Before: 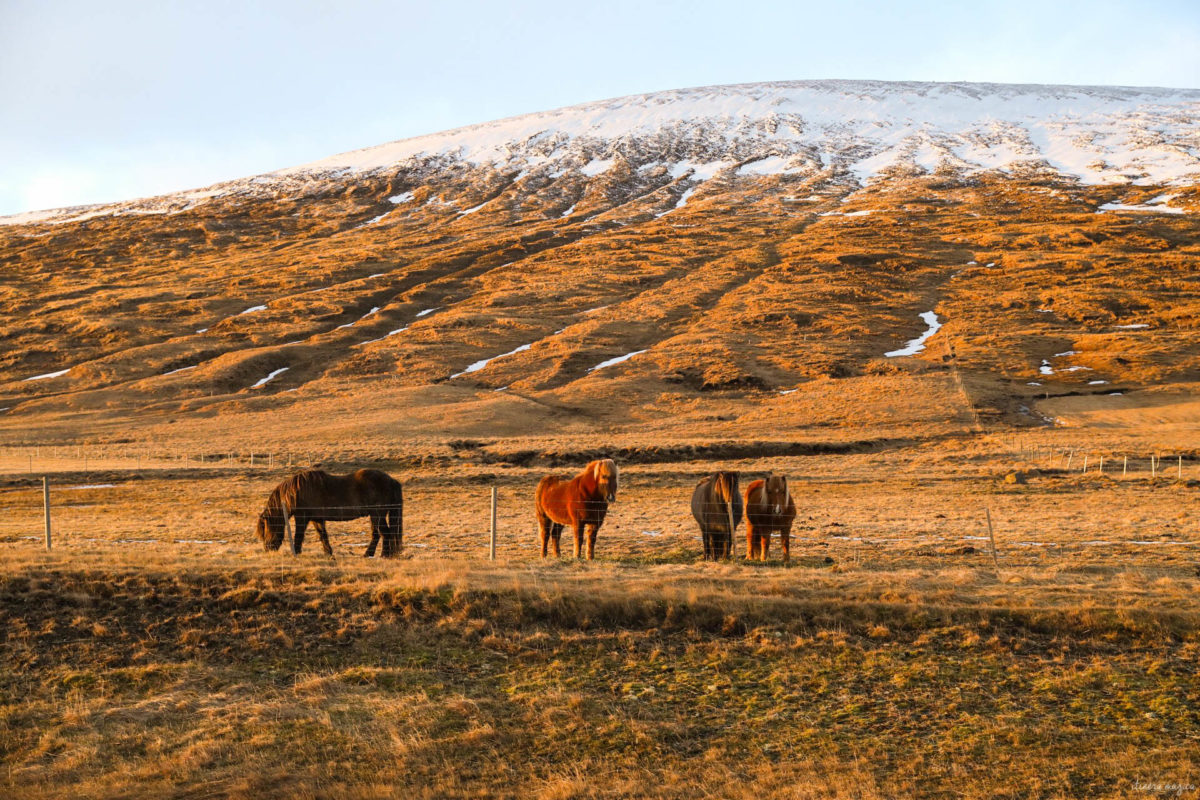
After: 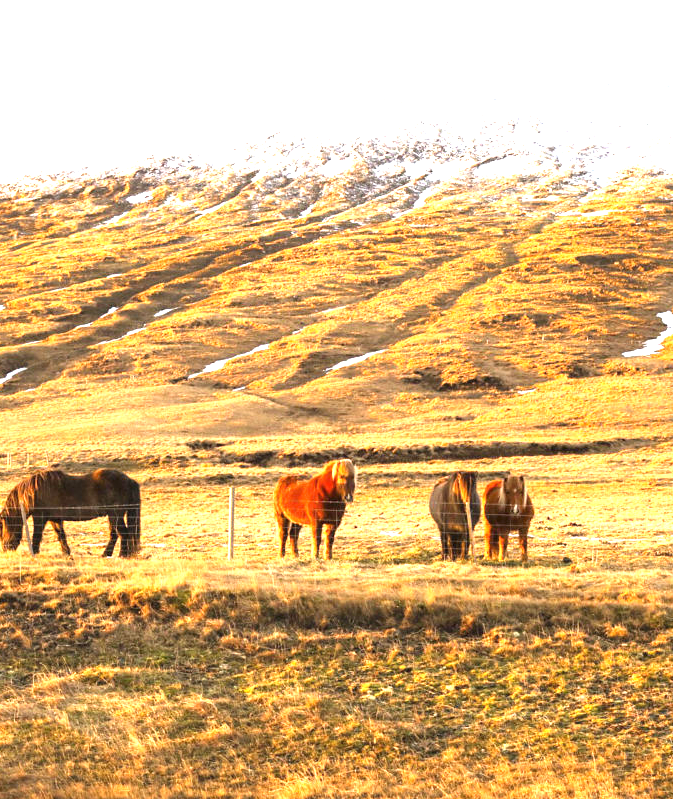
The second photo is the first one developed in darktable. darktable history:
exposure: black level correction 0, exposure 1.76 EV, compensate highlight preservation false
crop: left 21.855%, right 22.042%, bottom 0.011%
